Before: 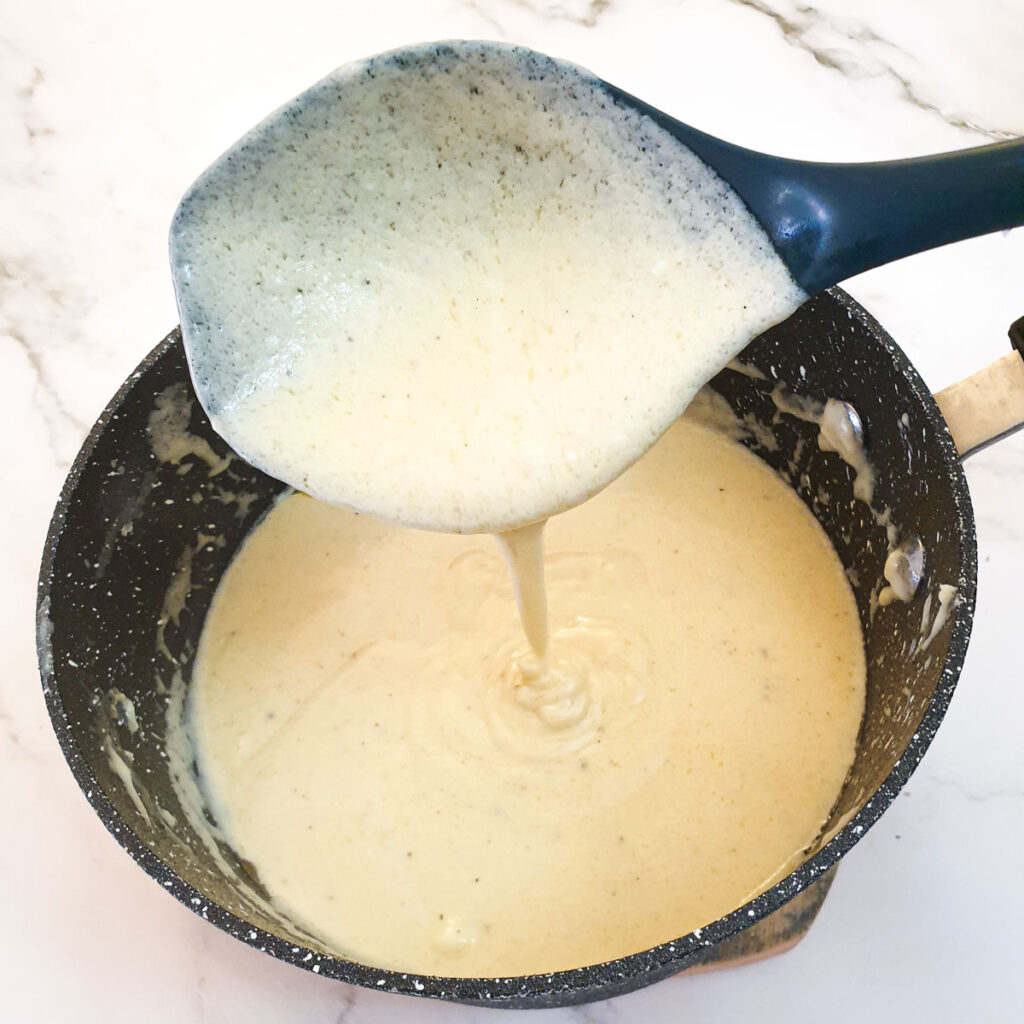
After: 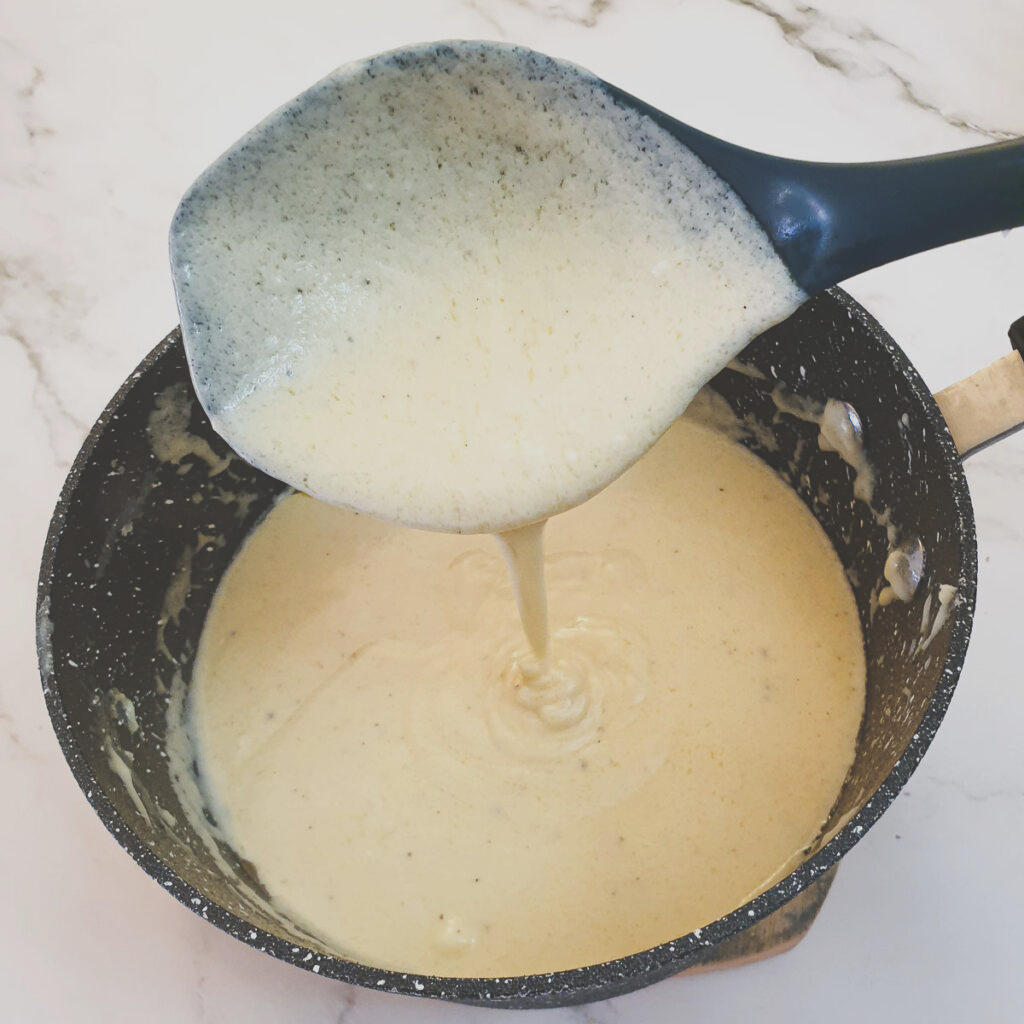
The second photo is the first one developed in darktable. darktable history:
exposure: black level correction -0.036, exposure -0.497 EV, compensate highlight preservation false
white balance: emerald 1
